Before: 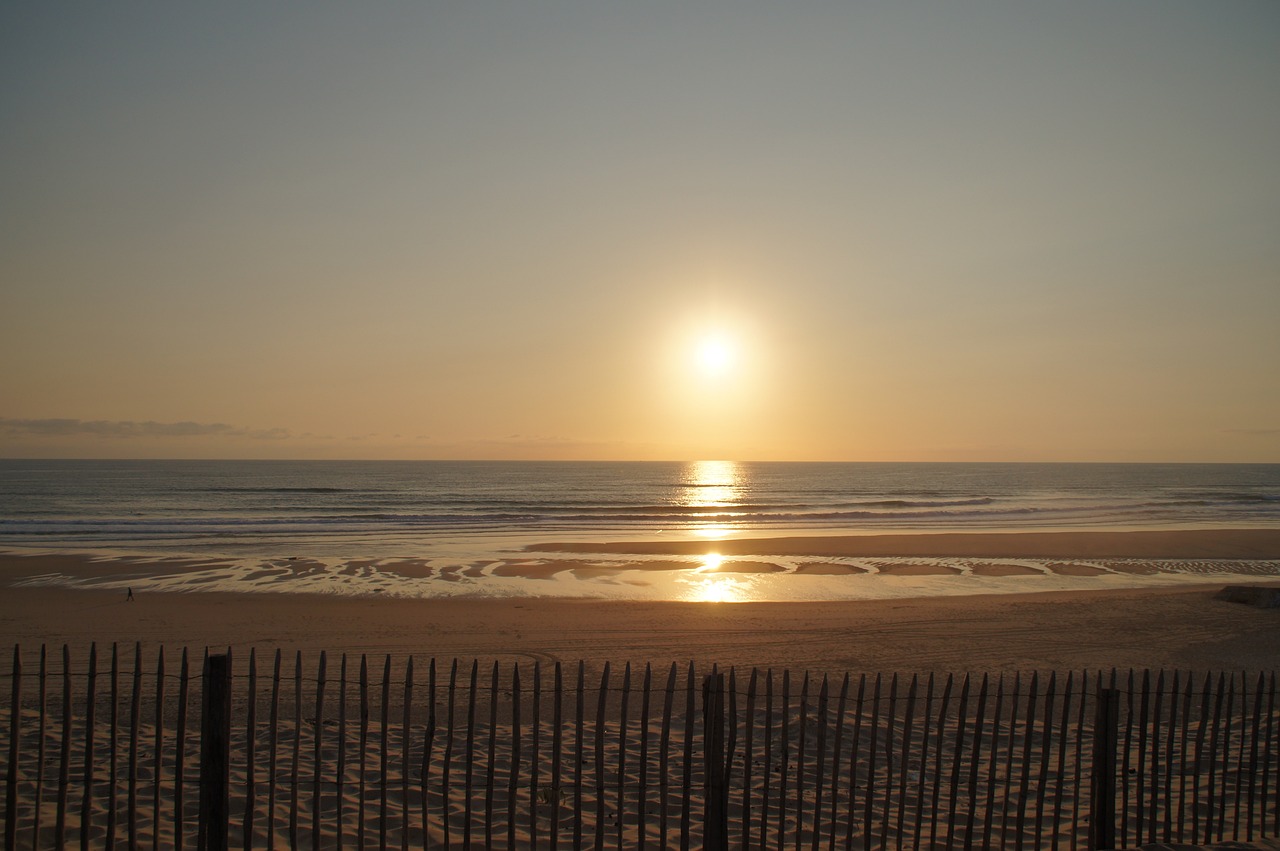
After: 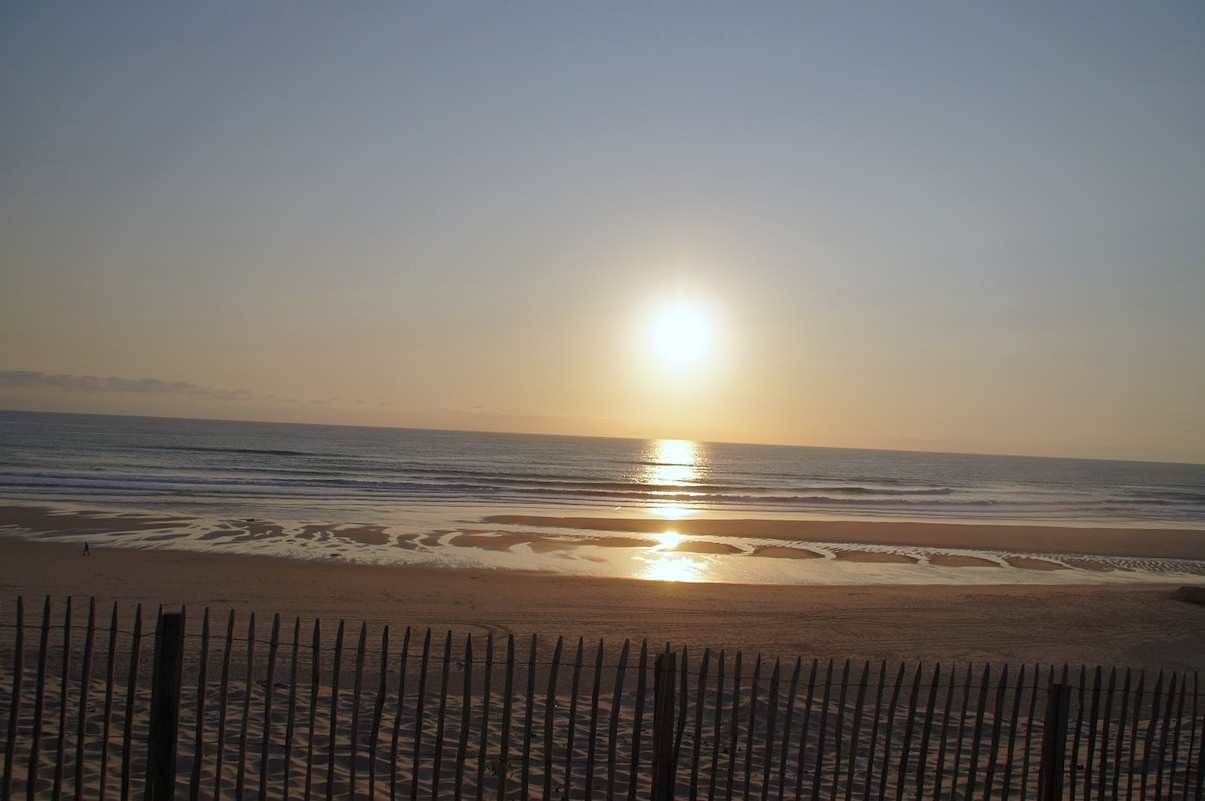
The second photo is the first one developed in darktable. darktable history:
color correction: highlights a* -0.137, highlights b* 0.137
white balance: red 0.948, green 1.02, blue 1.176
crop and rotate: angle -2.38°
